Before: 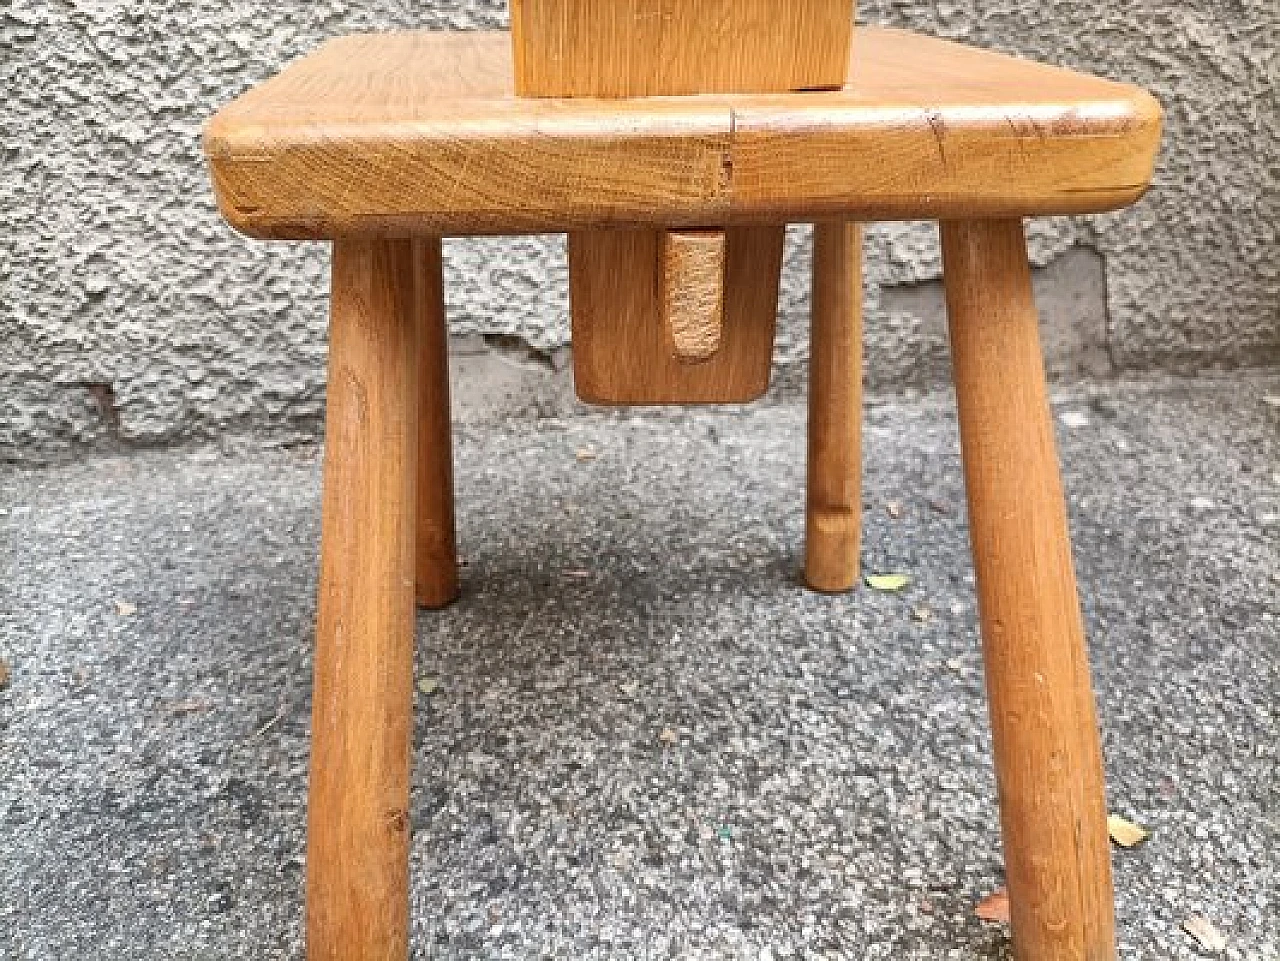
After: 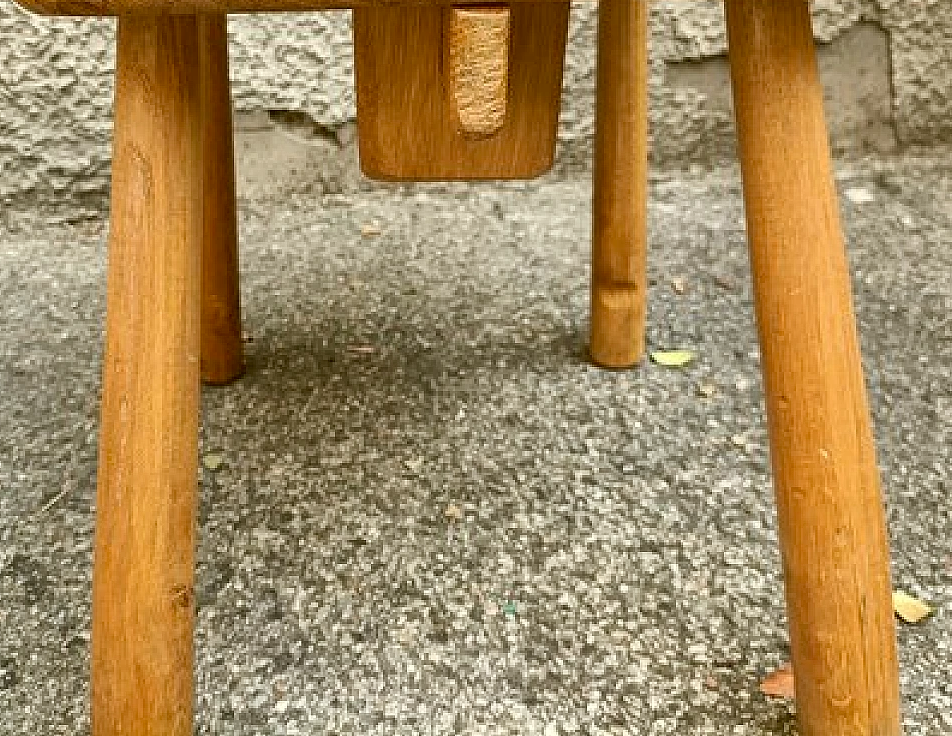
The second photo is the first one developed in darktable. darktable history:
color correction: highlights a* -1.53, highlights b* 10.19, shadows a* 0.236, shadows b* 18.66
crop: left 16.862%, top 23.334%, right 8.761%
